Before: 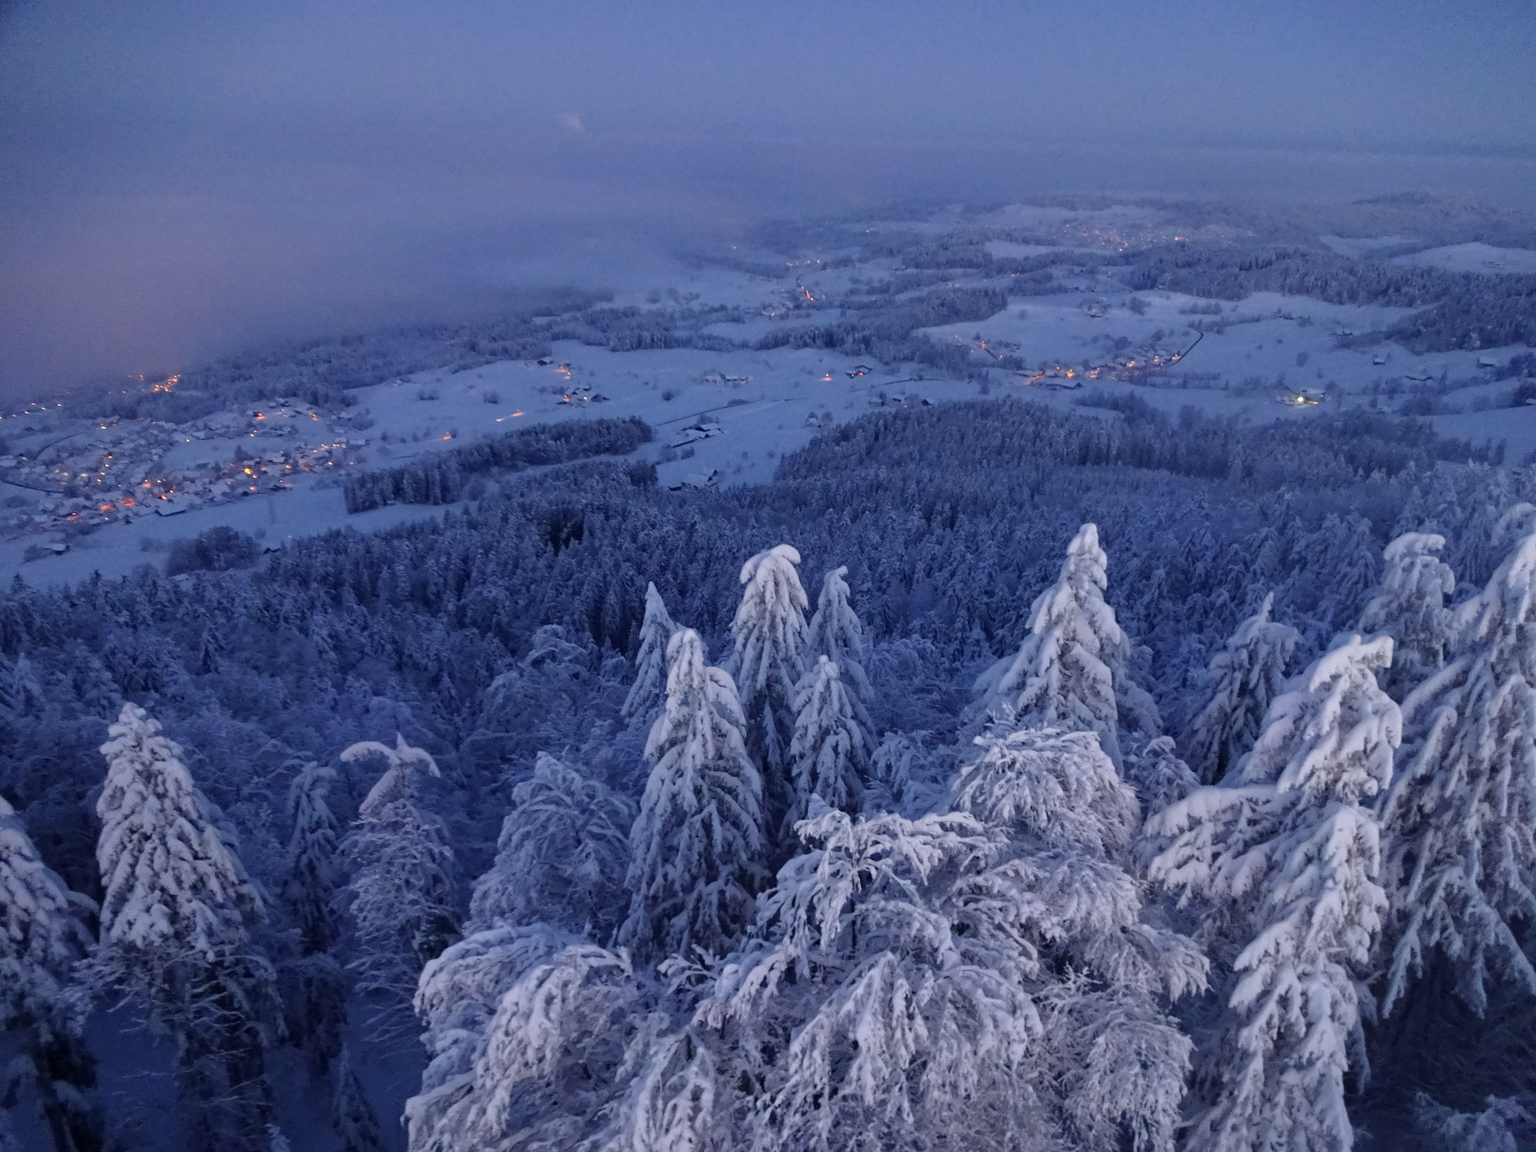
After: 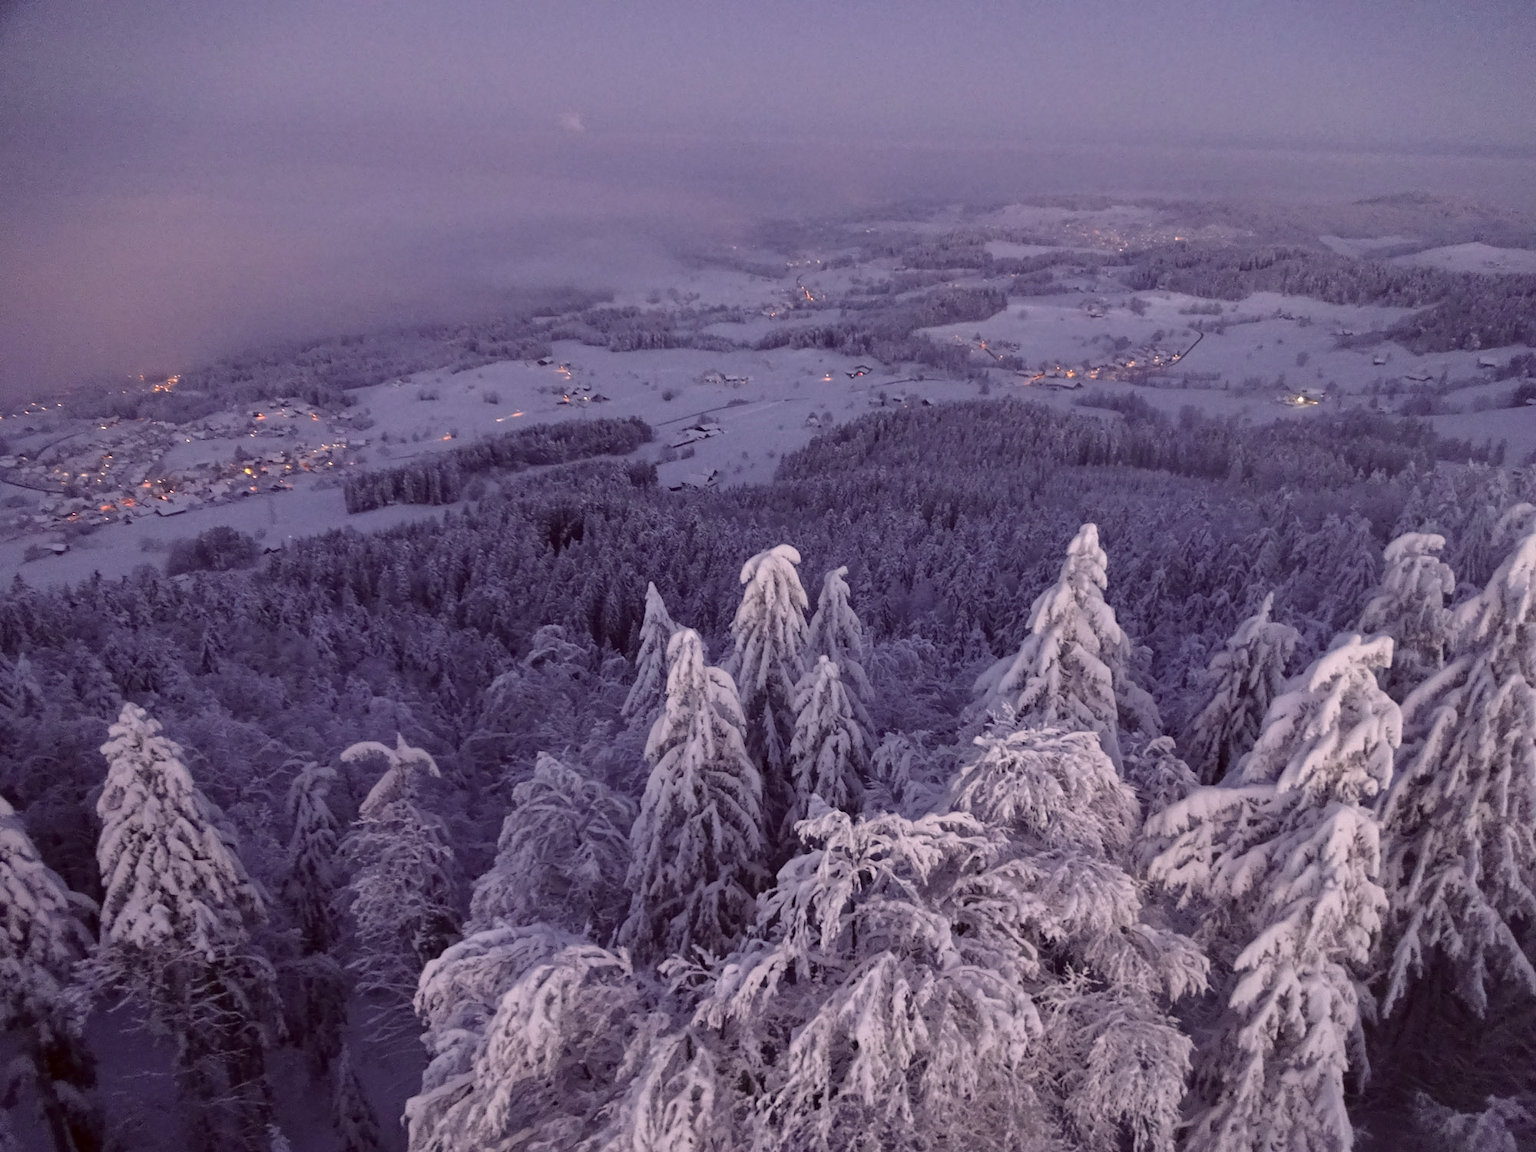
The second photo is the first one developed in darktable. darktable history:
exposure: exposure 0.205 EV, compensate exposure bias true, compensate highlight preservation false
color correction: highlights a* 10.17, highlights b* 9.79, shadows a* 8.89, shadows b* 8.64, saturation 0.769
